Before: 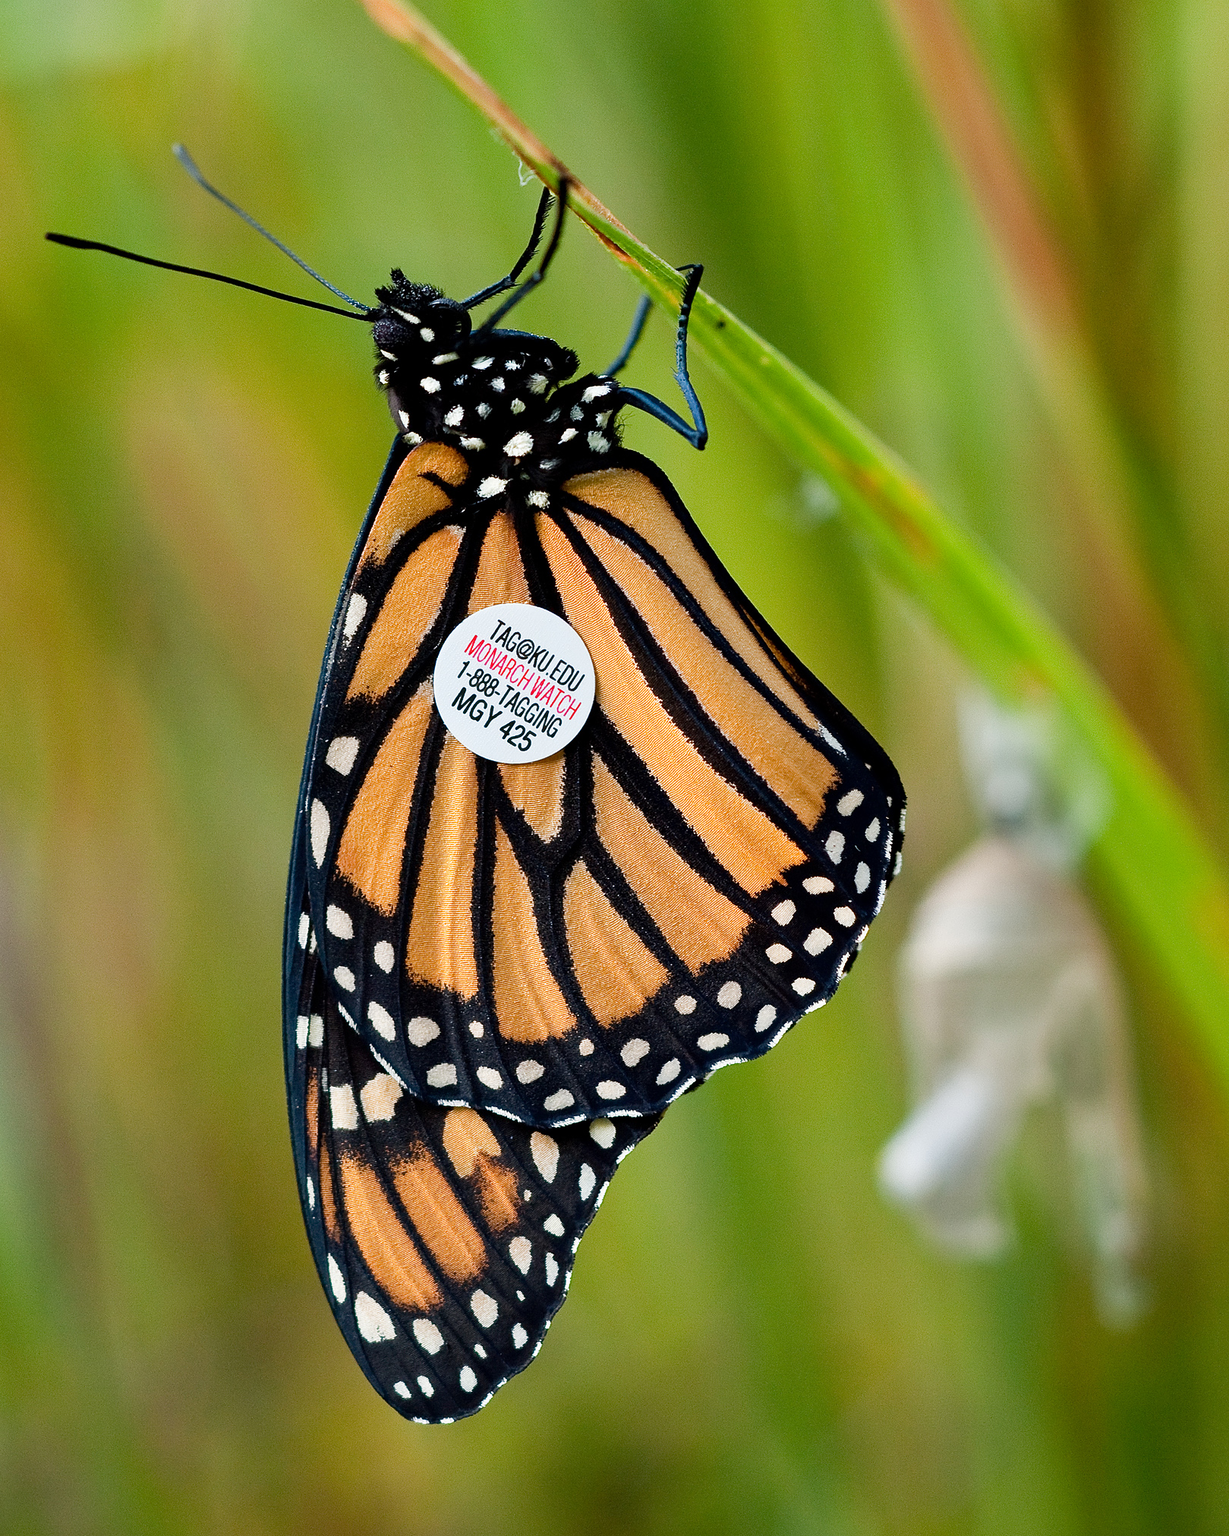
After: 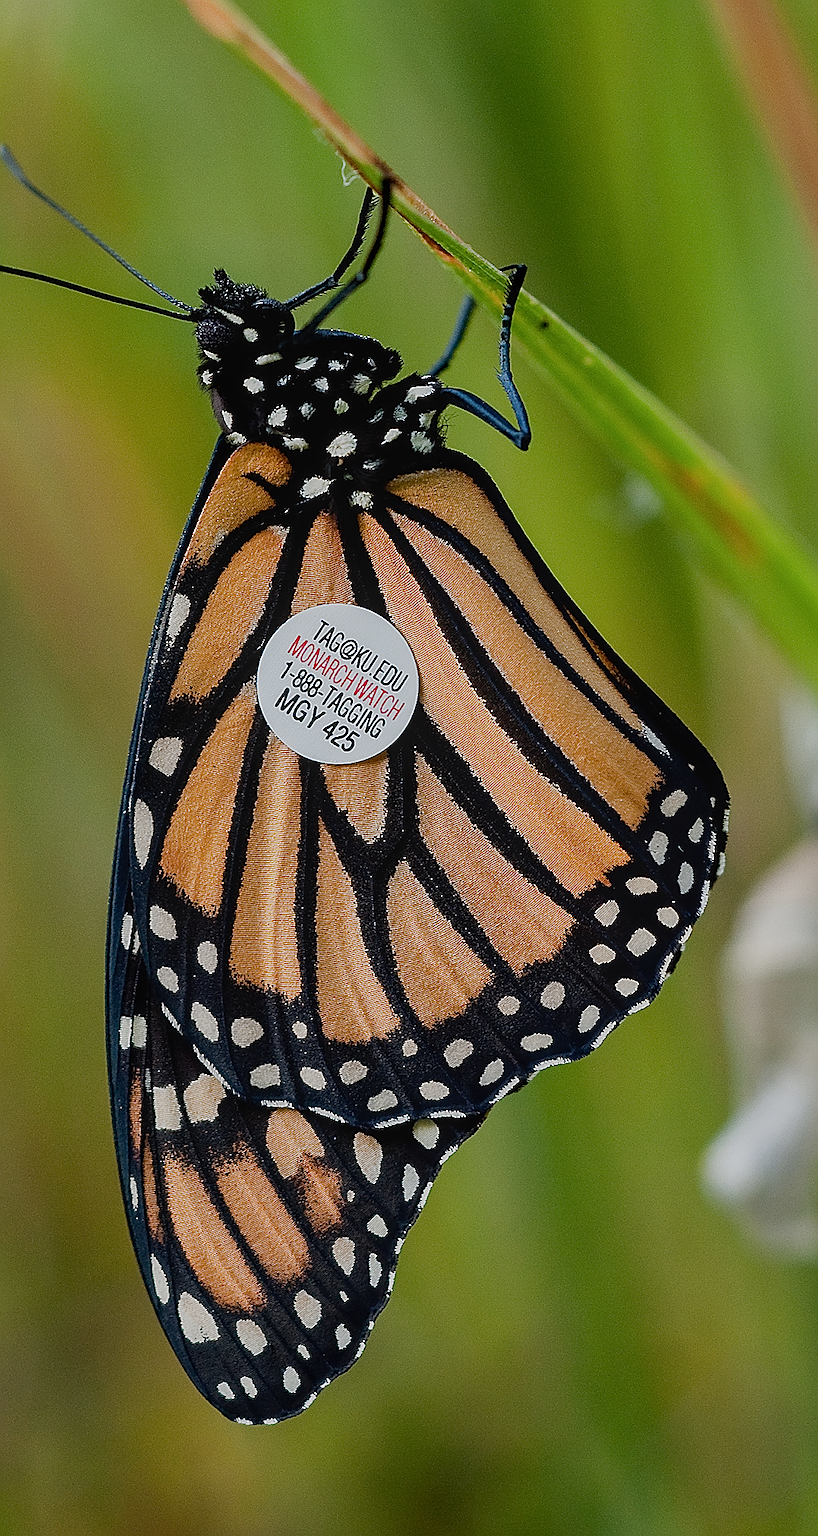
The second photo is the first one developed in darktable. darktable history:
exposure: compensate exposure bias true, compensate highlight preservation false
local contrast: detail 110%
sharpen: radius 1.392, amount 1.254, threshold 0.67
crop and rotate: left 14.41%, right 18.99%
shadows and highlights: shadows -12.51, white point adjustment 4.09, highlights 27.66
